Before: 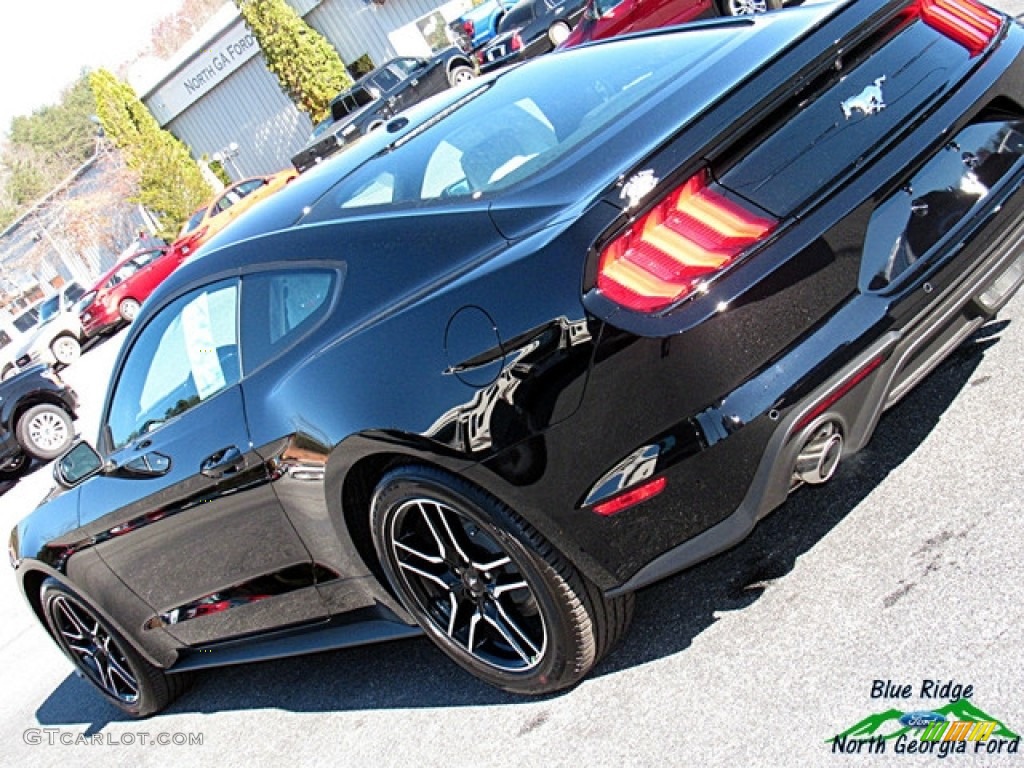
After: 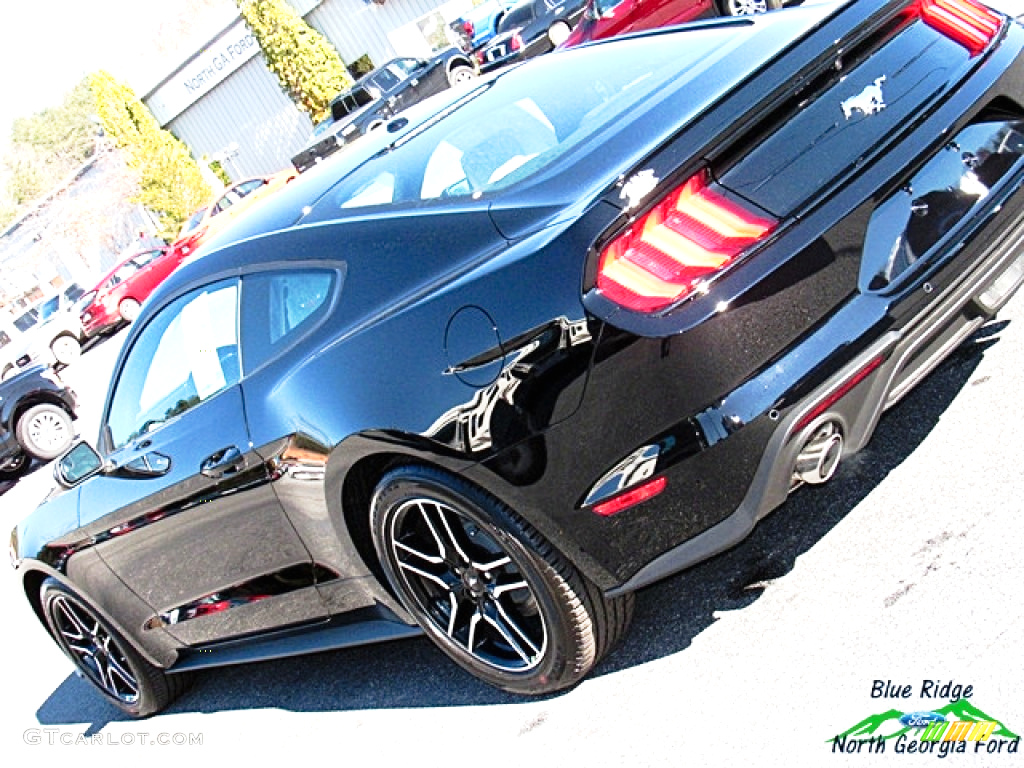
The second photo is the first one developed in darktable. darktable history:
exposure: black level correction -0.001, exposure 0.9 EV, compensate highlight preservation false
tone curve: curves: ch0 [(0, 0) (0.058, 0.037) (0.214, 0.183) (0.304, 0.288) (0.561, 0.554) (0.687, 0.677) (0.768, 0.768) (0.858, 0.861) (0.987, 0.945)]; ch1 [(0, 0) (0.172, 0.123) (0.312, 0.296) (0.432, 0.448) (0.471, 0.469) (0.502, 0.5) (0.521, 0.505) (0.565, 0.569) (0.663, 0.663) (0.703, 0.721) (0.857, 0.917) (1, 1)]; ch2 [(0, 0) (0.411, 0.424) (0.485, 0.497) (0.502, 0.5) (0.517, 0.511) (0.556, 0.551) (0.626, 0.594) (0.709, 0.661) (1, 1)], preserve colors none
